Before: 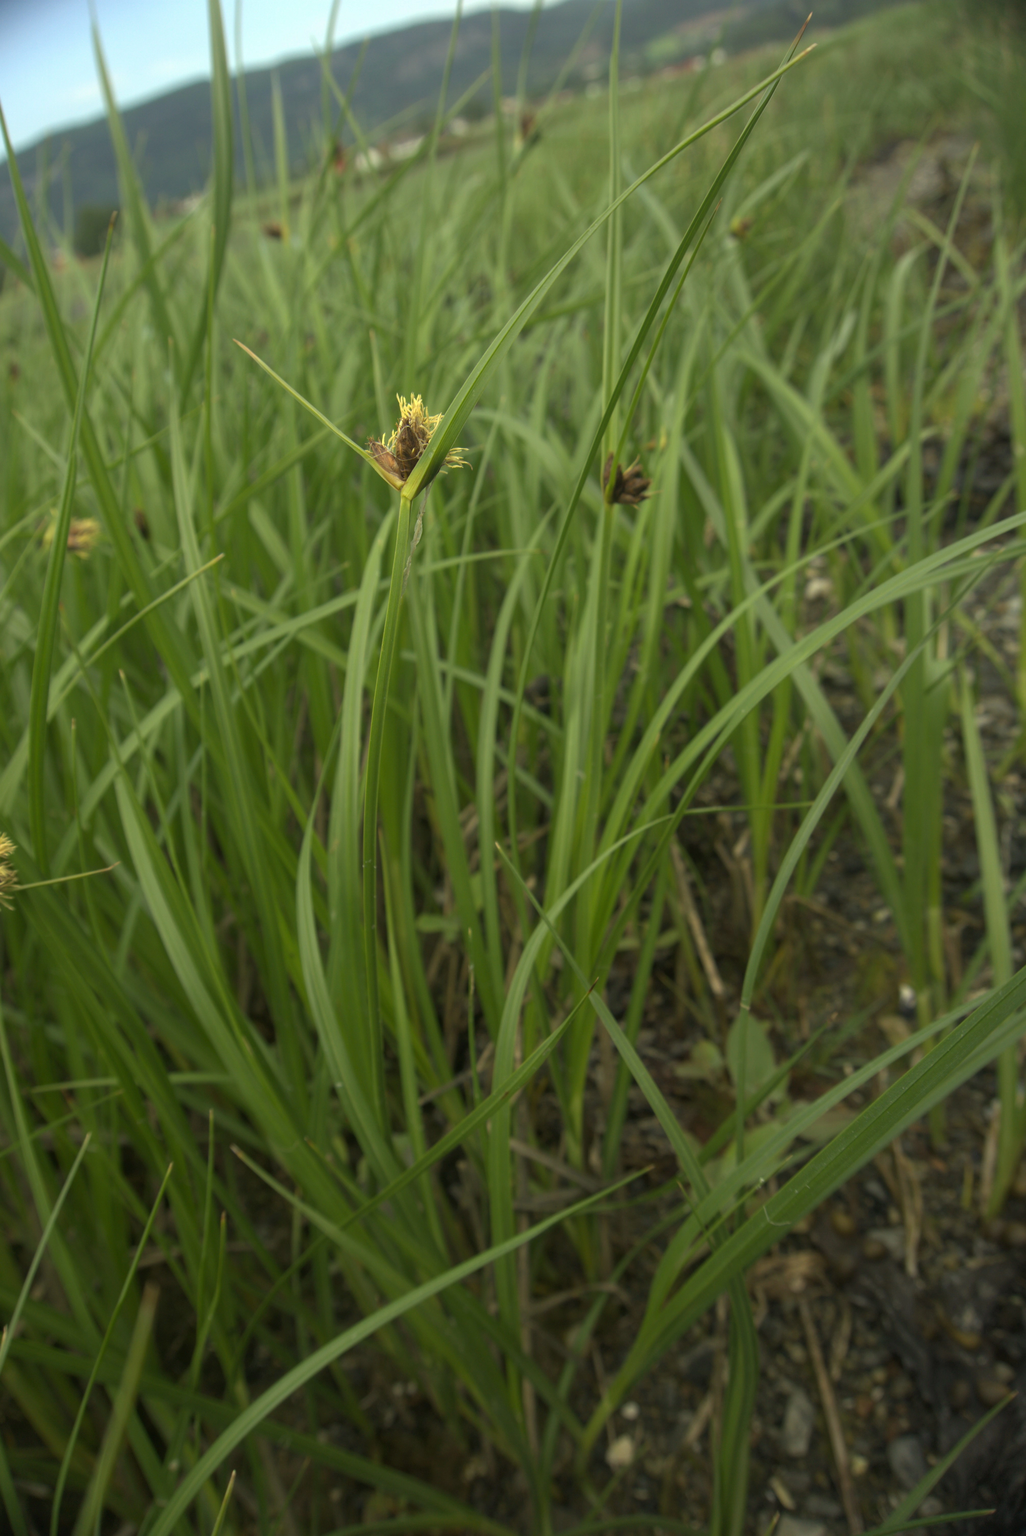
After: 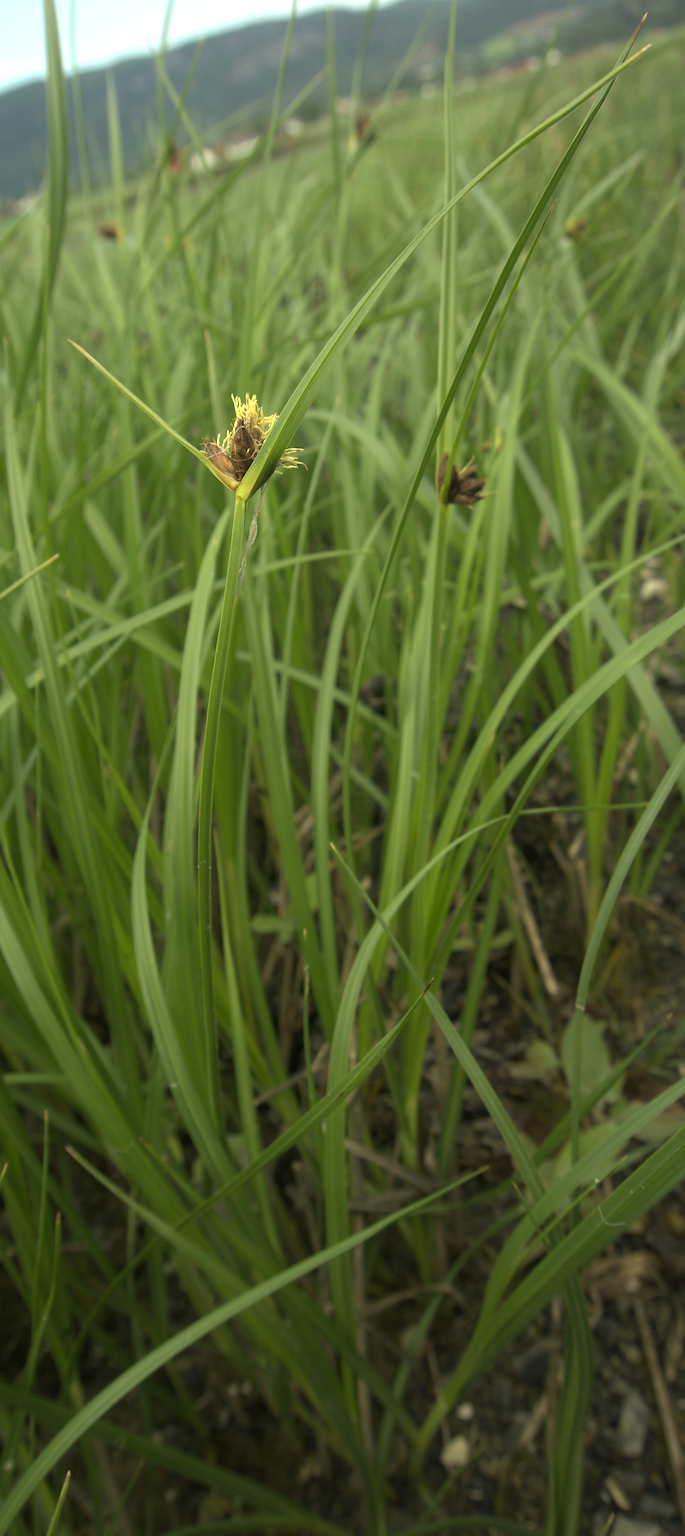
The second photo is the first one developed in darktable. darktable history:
crop and rotate: left 16.142%, right 17.081%
sharpen: on, module defaults
tone equalizer: -8 EV -0.404 EV, -7 EV -0.406 EV, -6 EV -0.304 EV, -5 EV -0.256 EV, -3 EV 0.22 EV, -2 EV 0.354 EV, -1 EV 0.41 EV, +0 EV 0.446 EV
